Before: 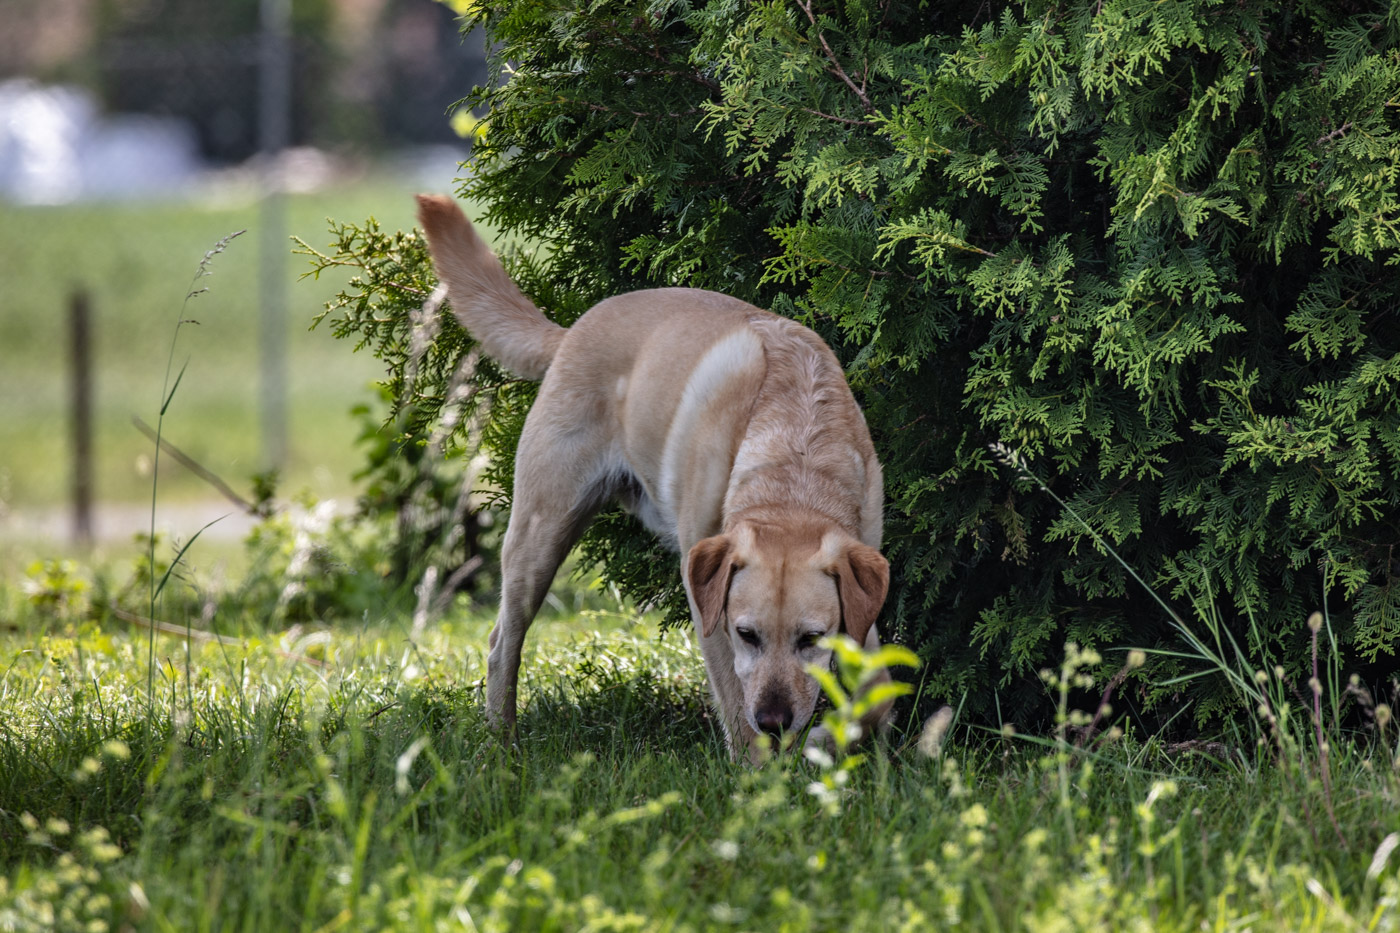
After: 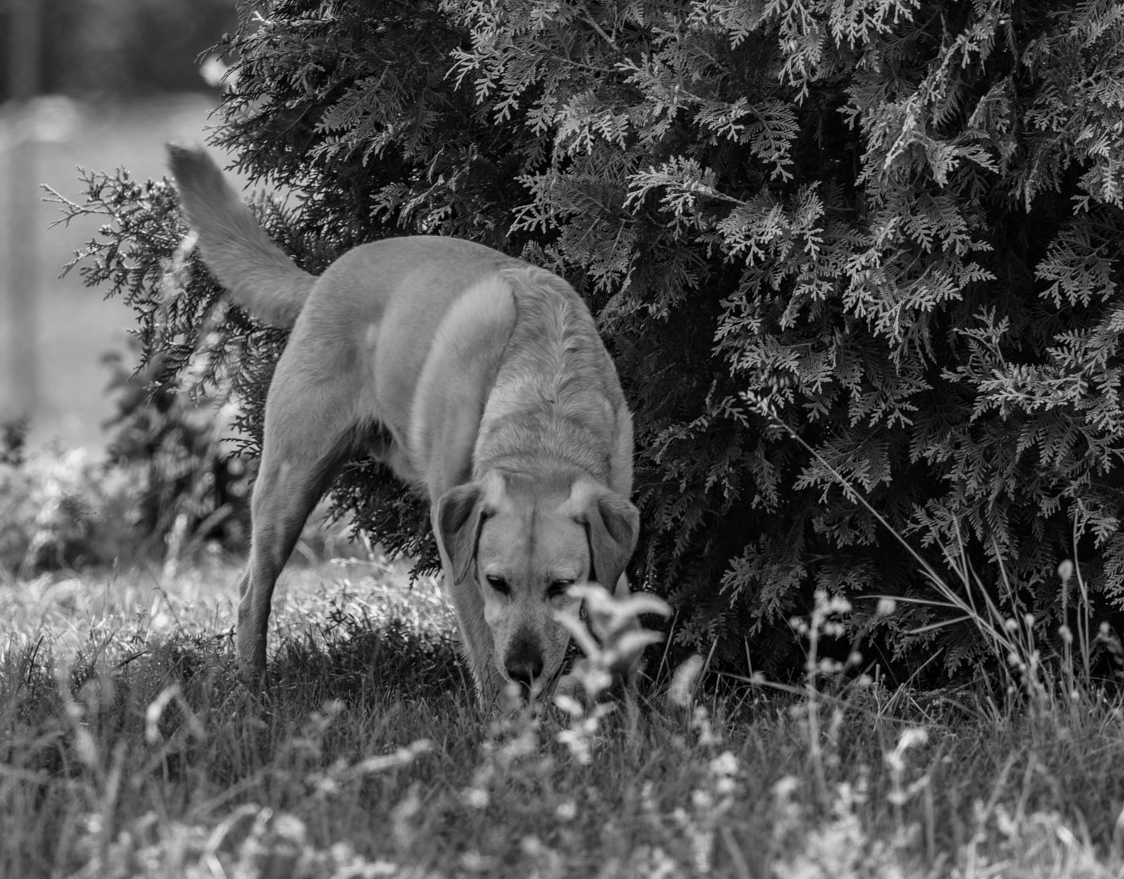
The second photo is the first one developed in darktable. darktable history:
crop and rotate: left 17.959%, top 5.771%, right 1.742%
contrast brightness saturation: saturation -0.04
local contrast: mode bilateral grid, contrast 100, coarseness 100, detail 108%, midtone range 0.2
monochrome: a -92.57, b 58.91
